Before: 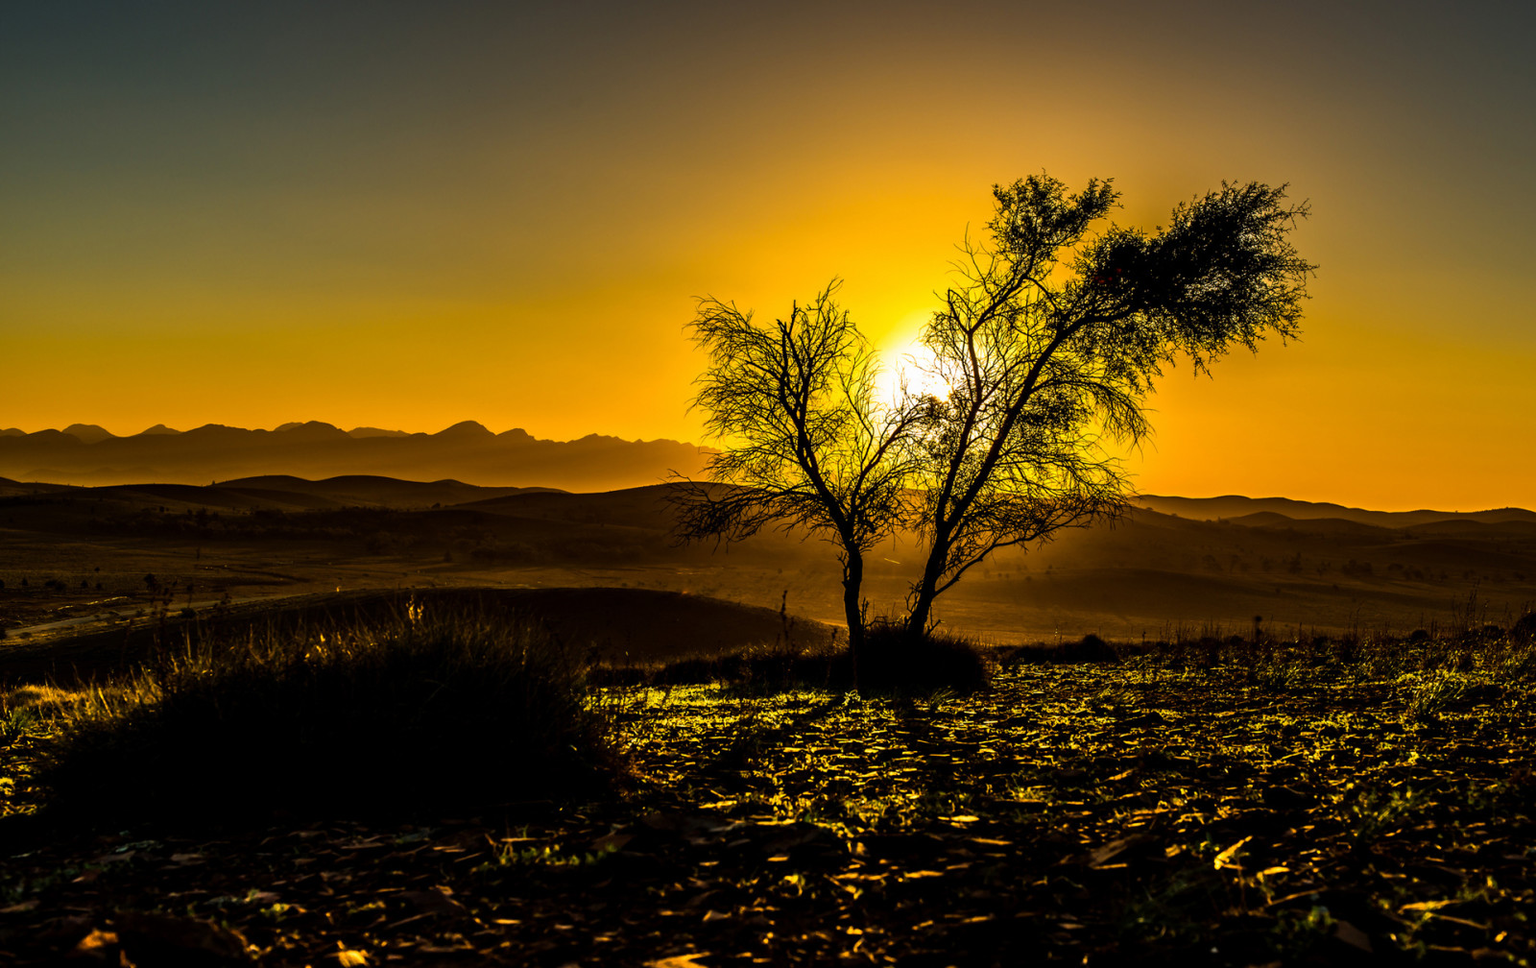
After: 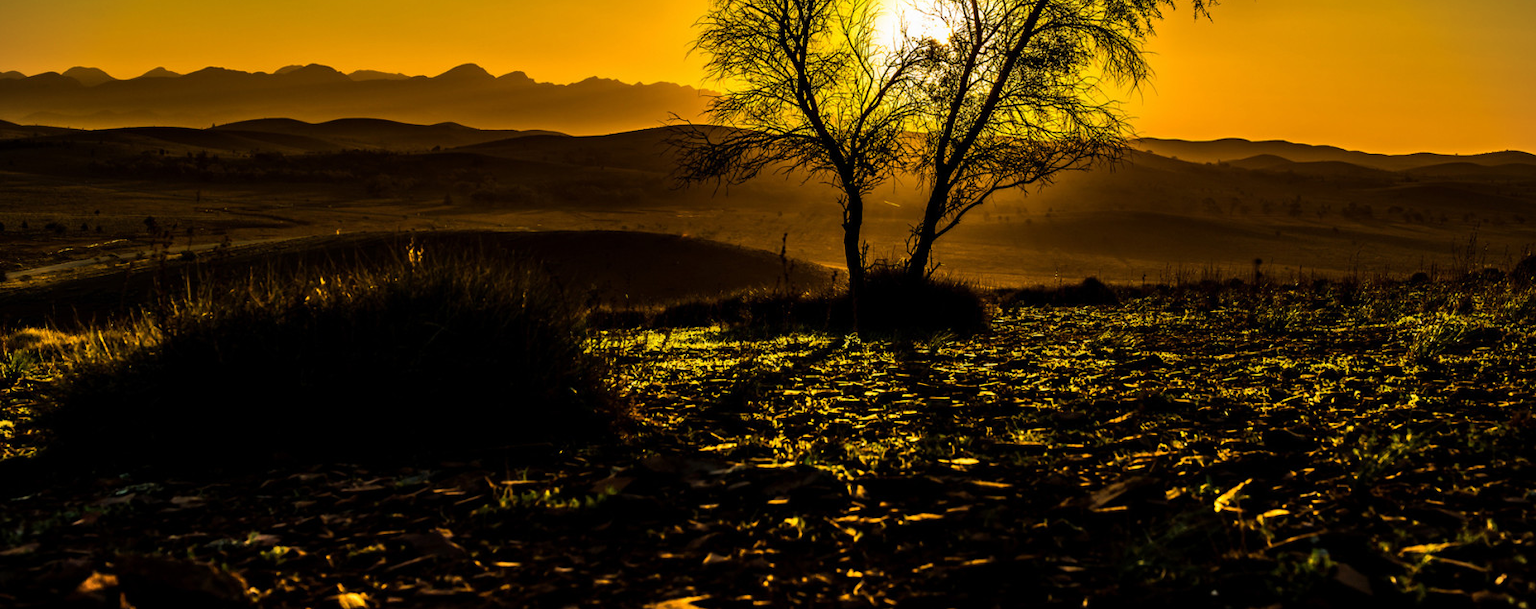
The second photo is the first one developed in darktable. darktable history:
vignetting: fall-off start 99.72%, brightness -0.578, saturation -0.247, width/height ratio 1.321
crop and rotate: top 36.996%
